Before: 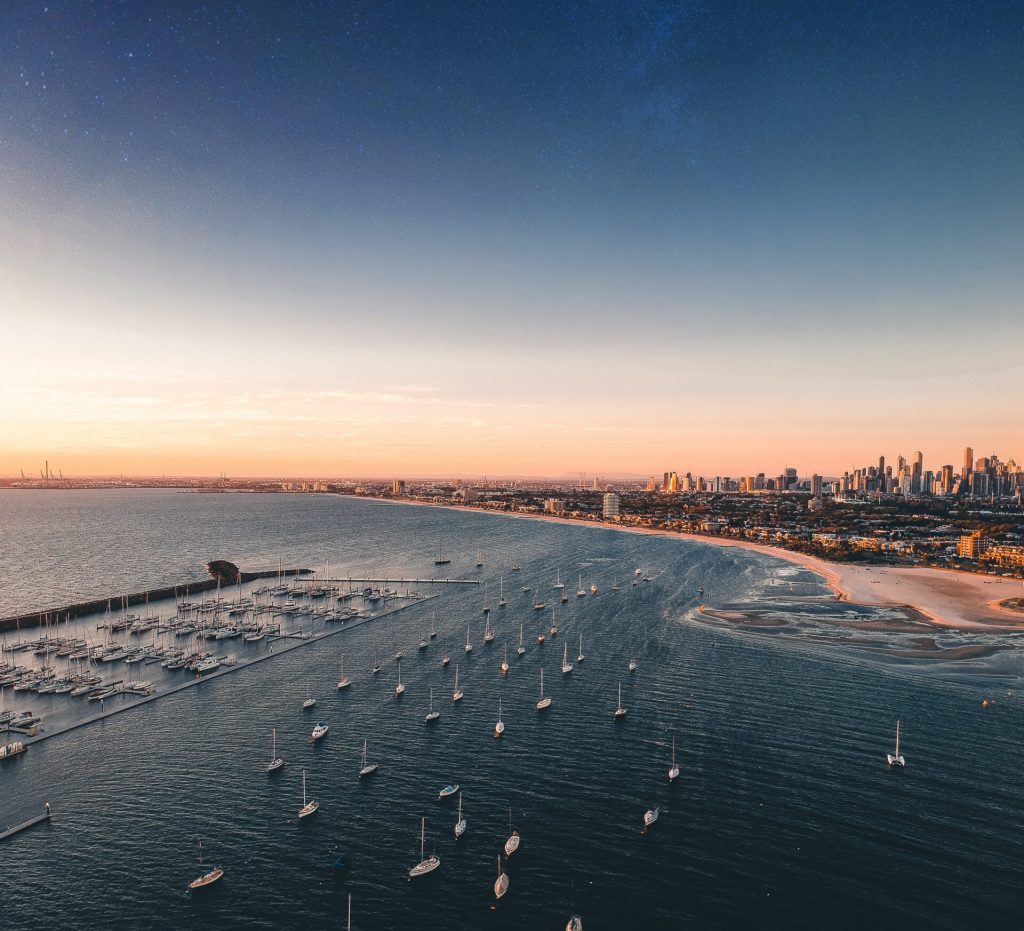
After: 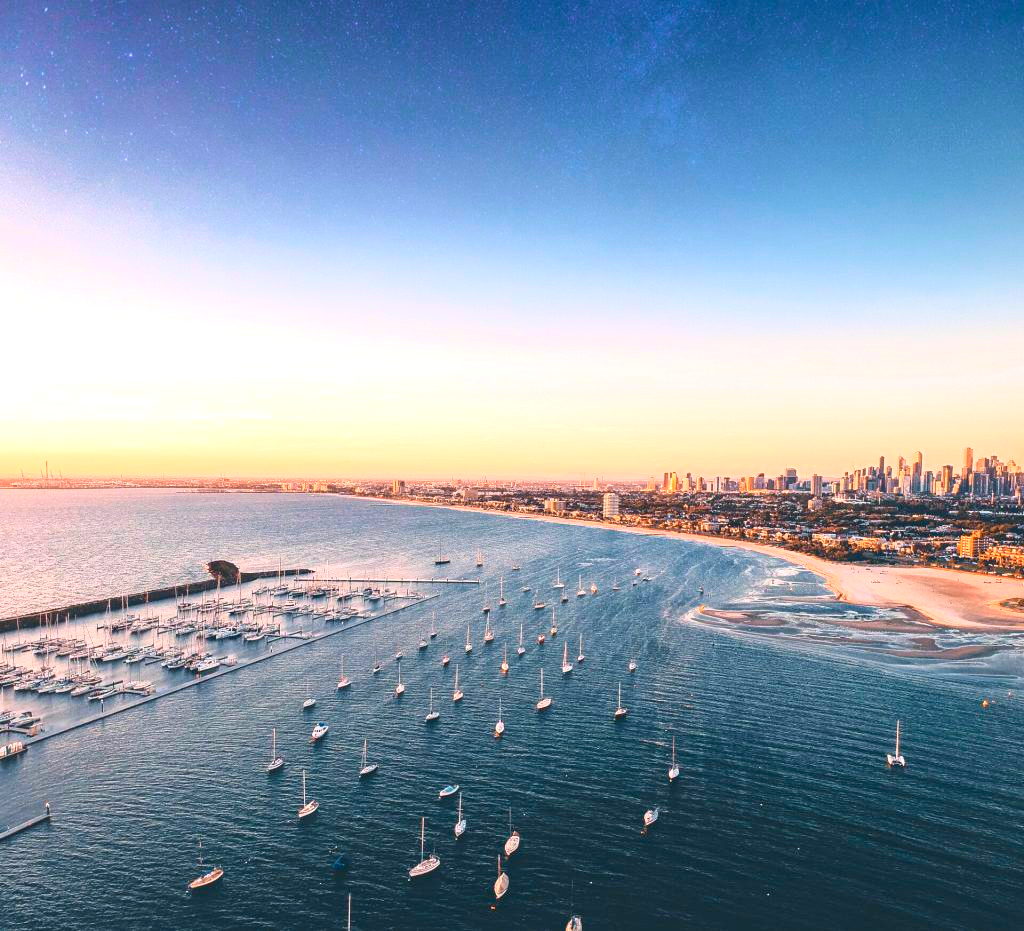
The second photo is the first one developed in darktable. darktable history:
tone curve: curves: ch0 [(0, 0) (0.091, 0.077) (0.389, 0.458) (0.745, 0.82) (0.844, 0.908) (0.909, 0.942) (1, 0.973)]; ch1 [(0, 0) (0.437, 0.404) (0.5, 0.5) (0.529, 0.556) (0.58, 0.603) (0.616, 0.649) (1, 1)]; ch2 [(0, 0) (0.442, 0.415) (0.5, 0.5) (0.535, 0.557) (0.585, 0.62) (1, 1)], color space Lab, independent channels, preserve colors none
exposure: black level correction 0, exposure 0.9 EV, compensate exposure bias true, compensate highlight preservation false
white balance: red 1.009, blue 1.027
